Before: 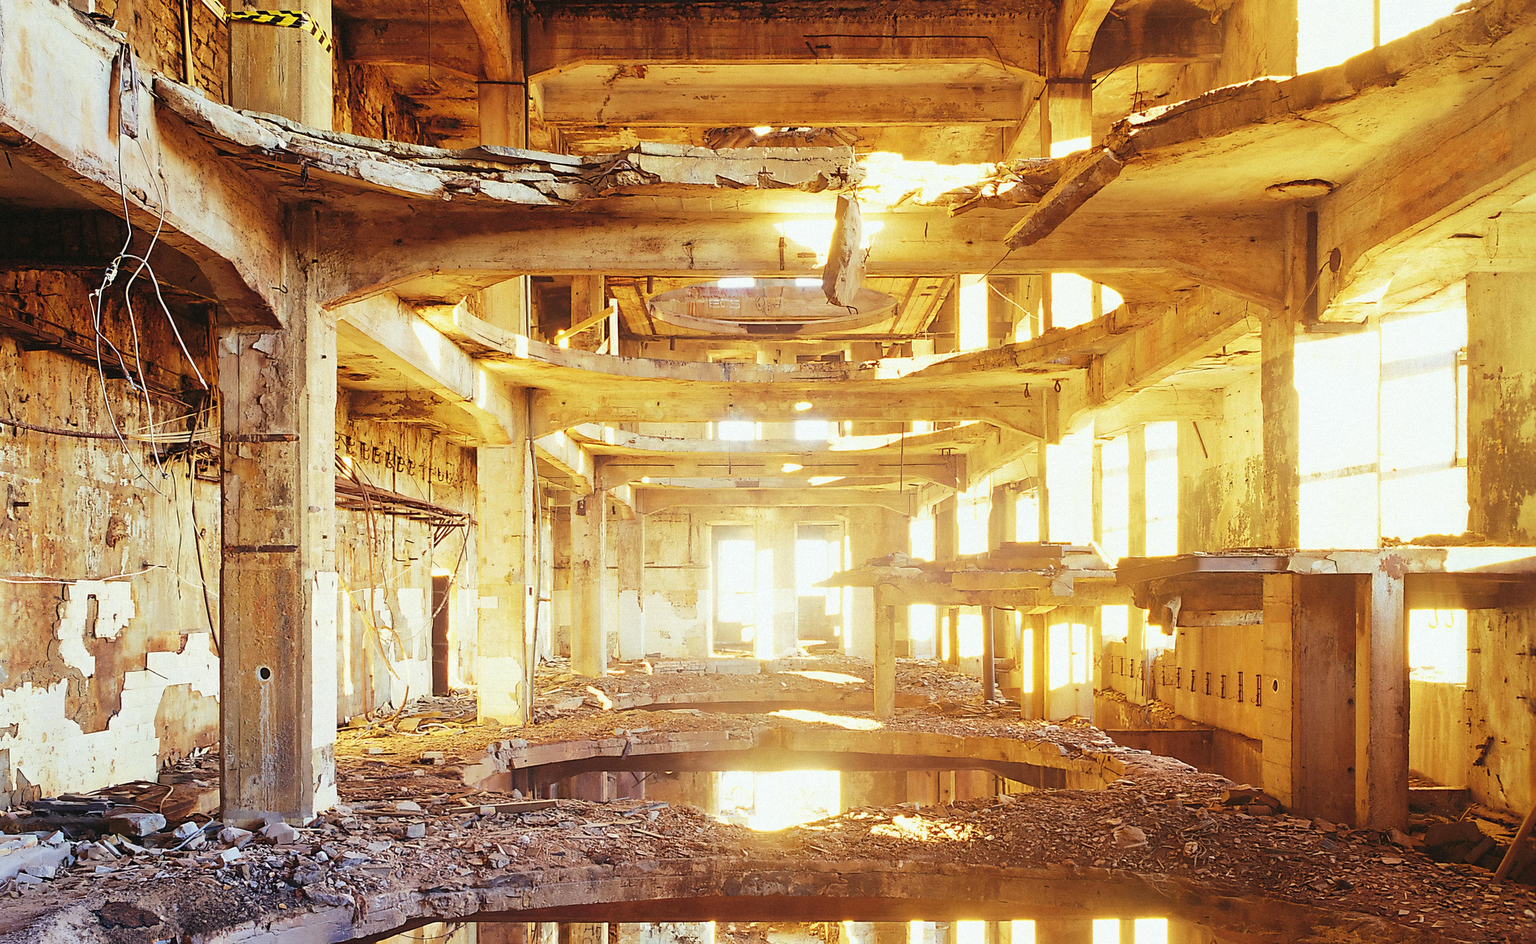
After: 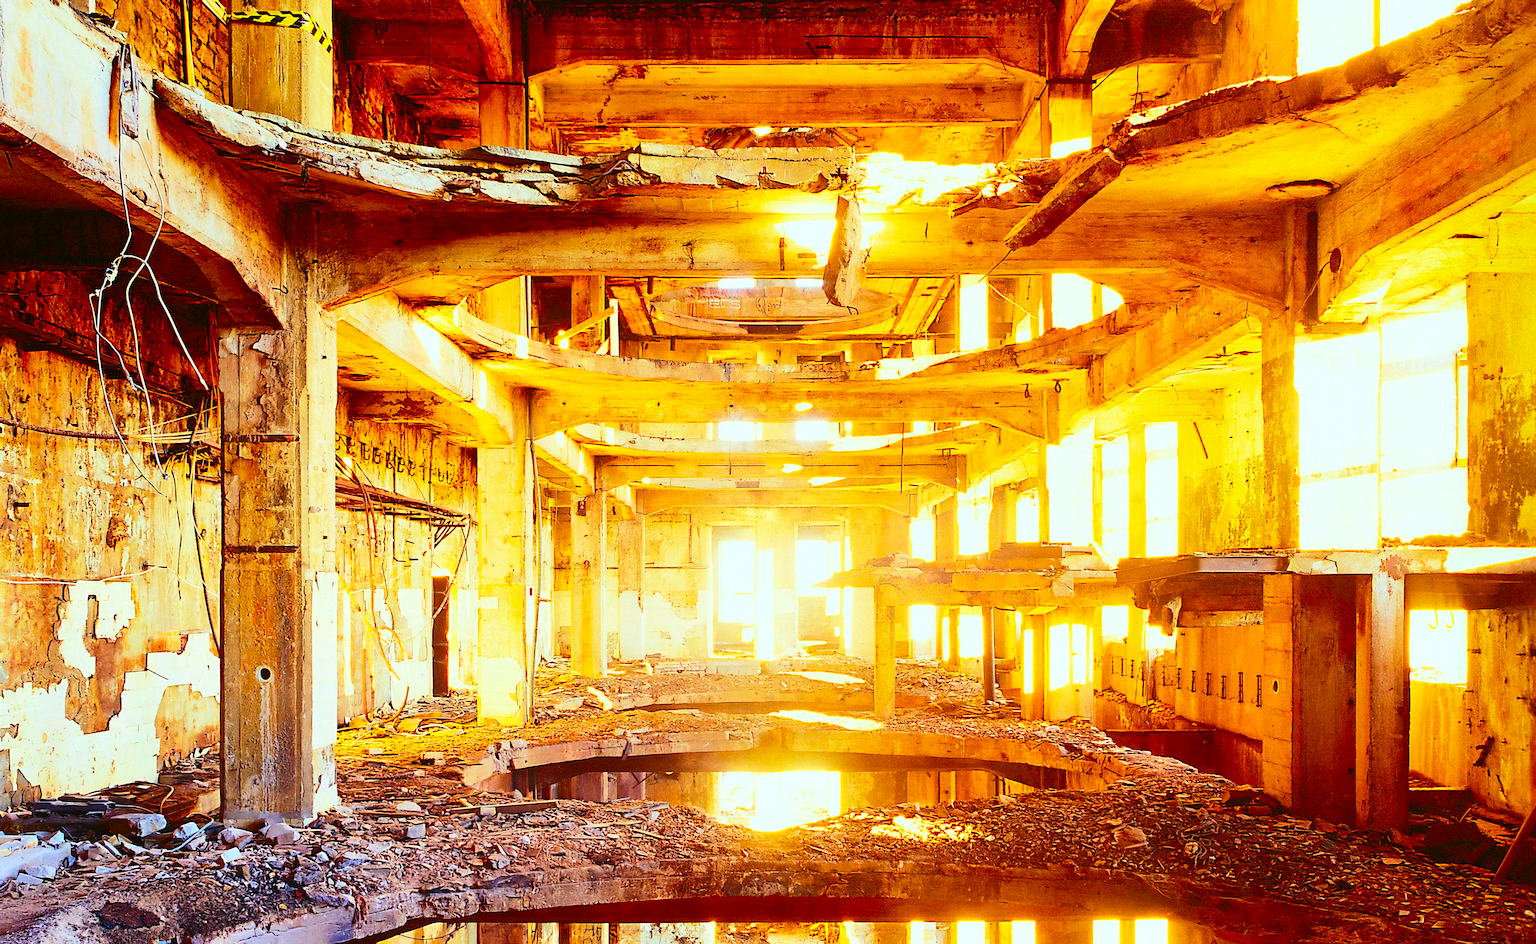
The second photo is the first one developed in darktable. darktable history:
color correction: highlights a* -2.73, highlights b* -2.09, shadows a* 2.41, shadows b* 2.73
contrast brightness saturation: contrast 0.26, brightness 0.02, saturation 0.87
